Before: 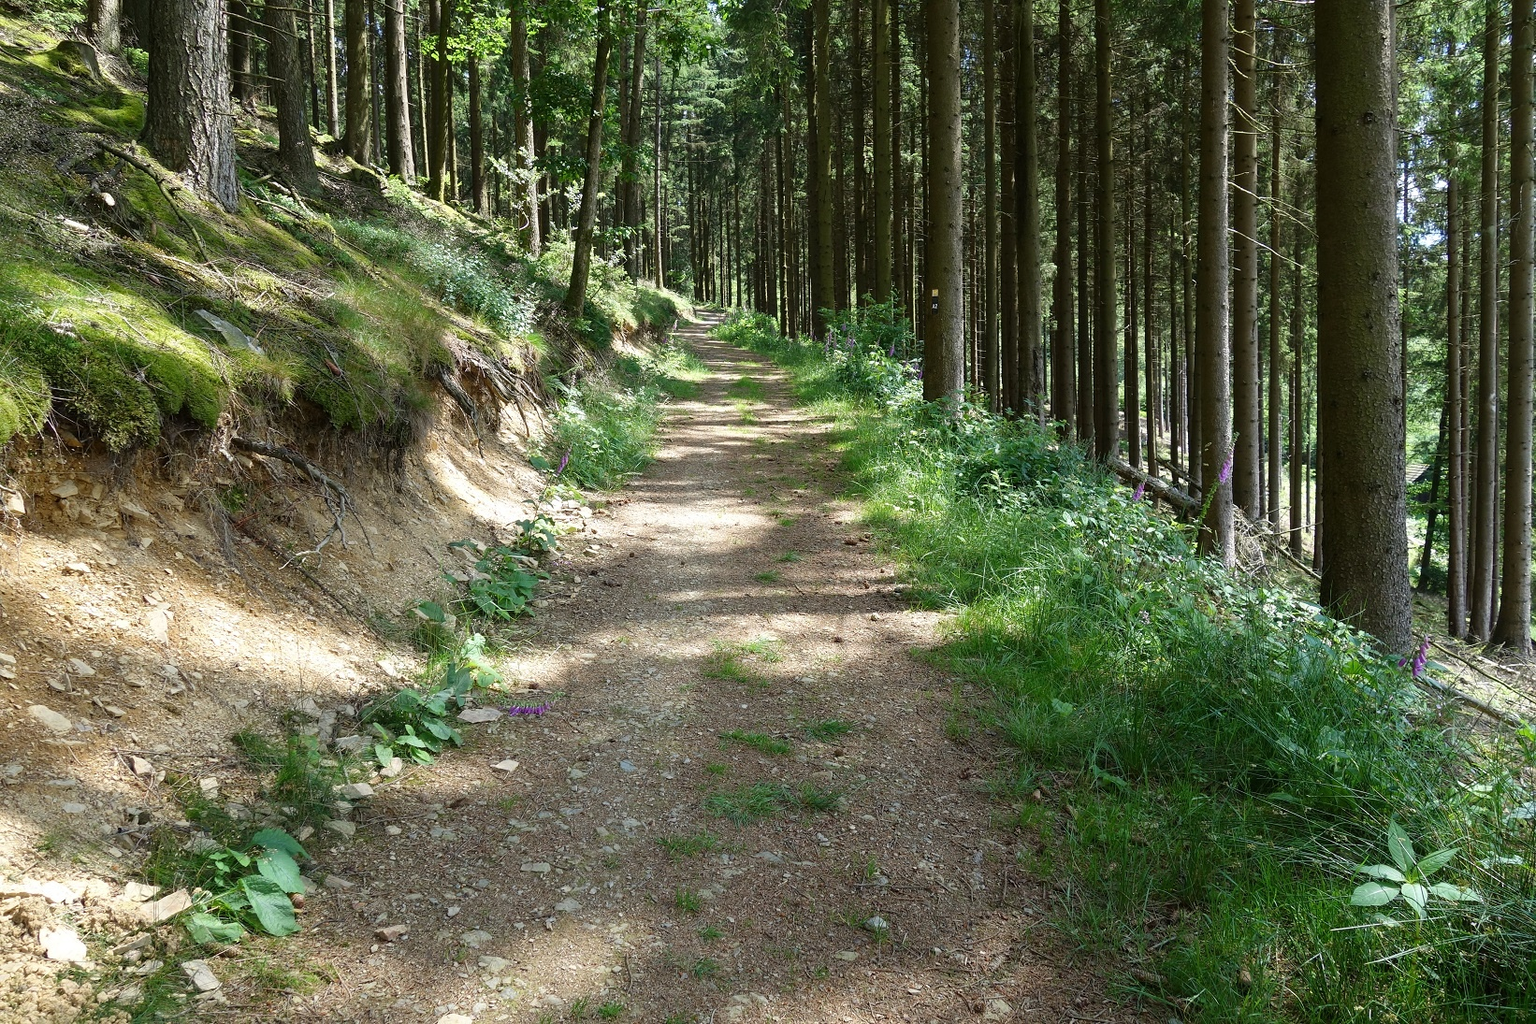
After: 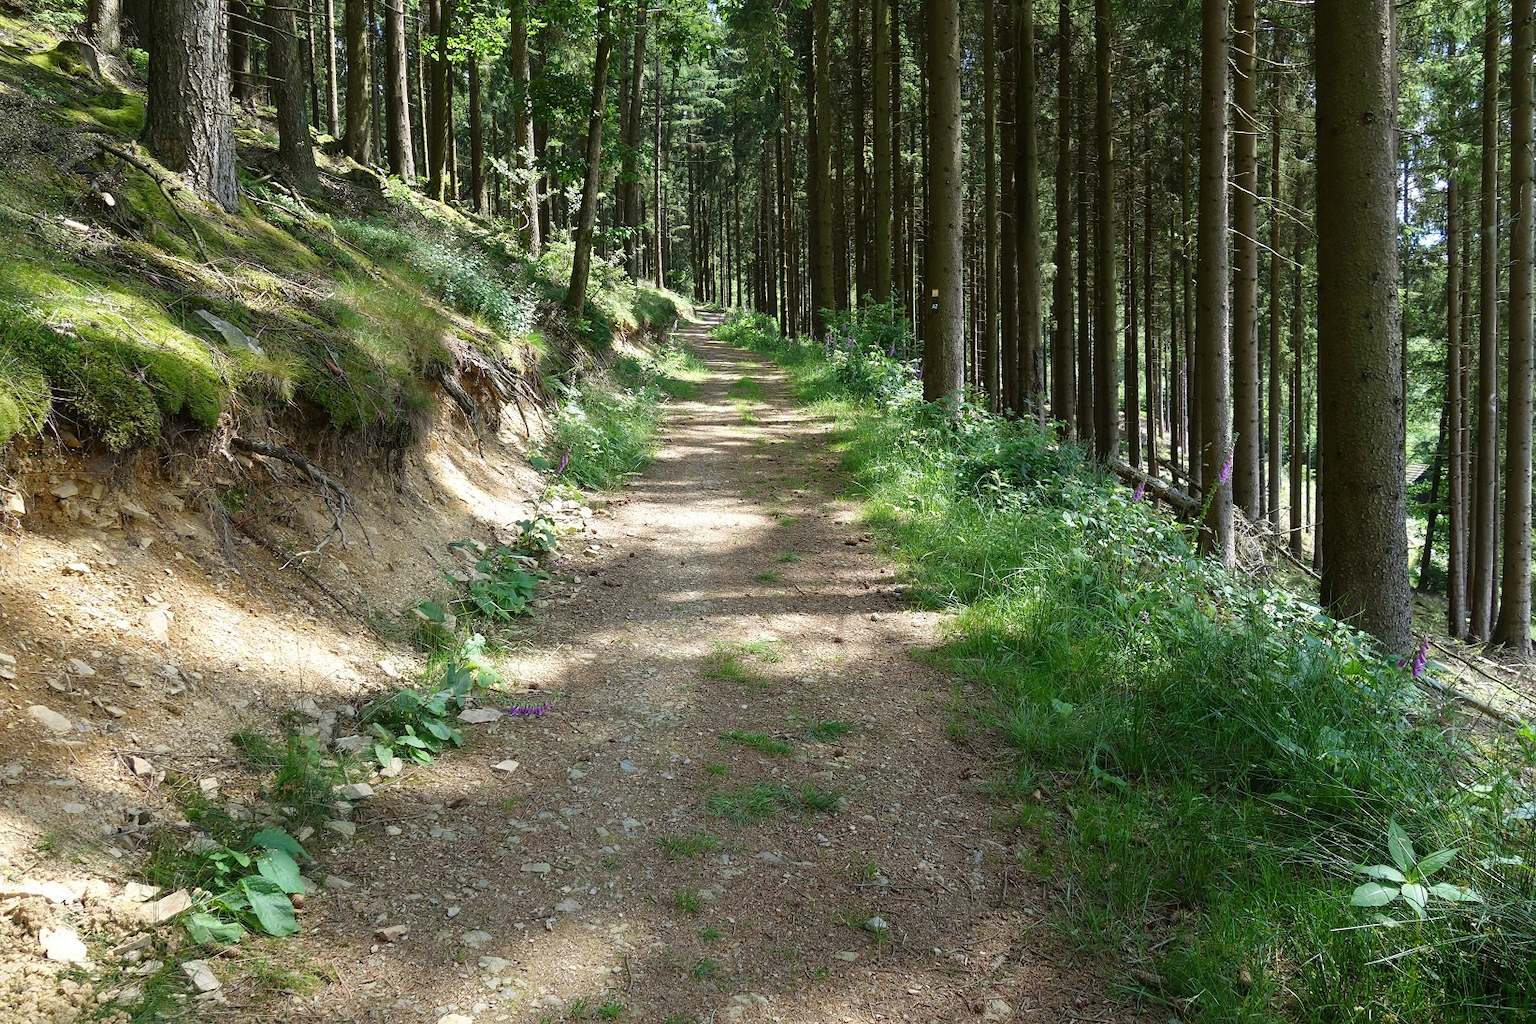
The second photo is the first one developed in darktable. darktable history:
tone equalizer: -7 EV 0.133 EV
